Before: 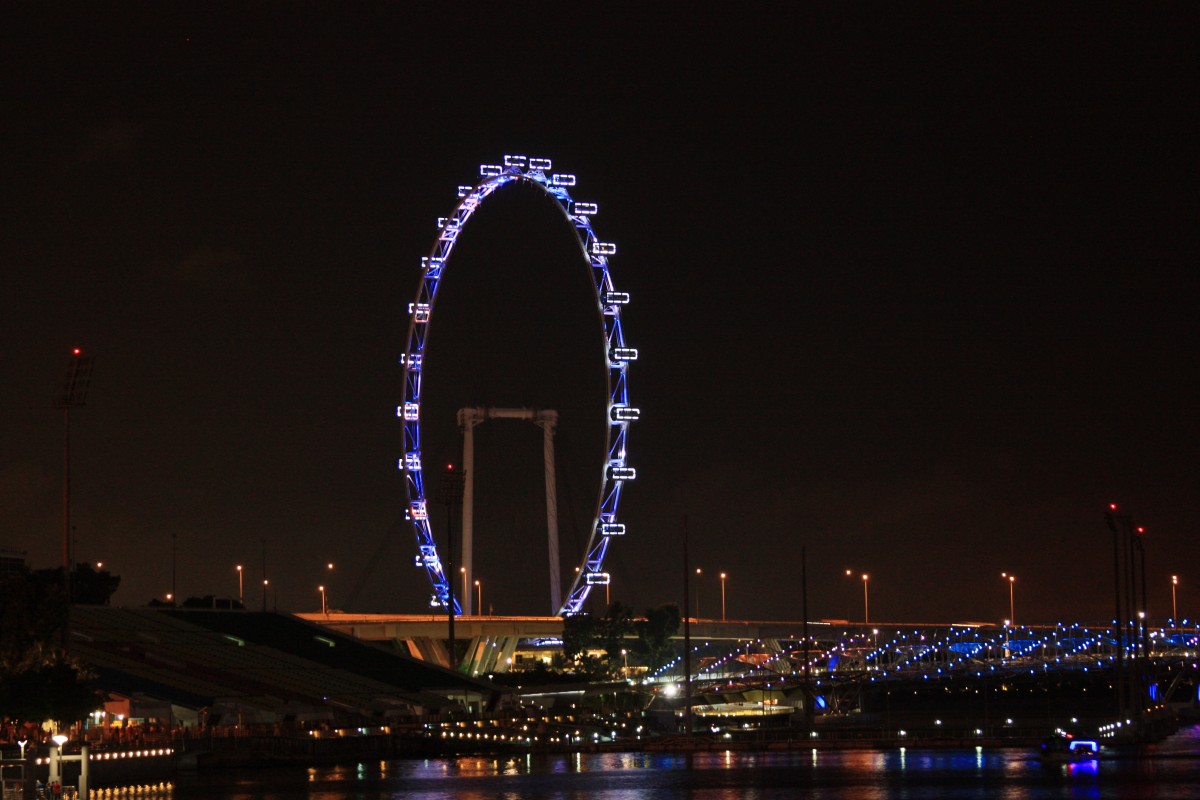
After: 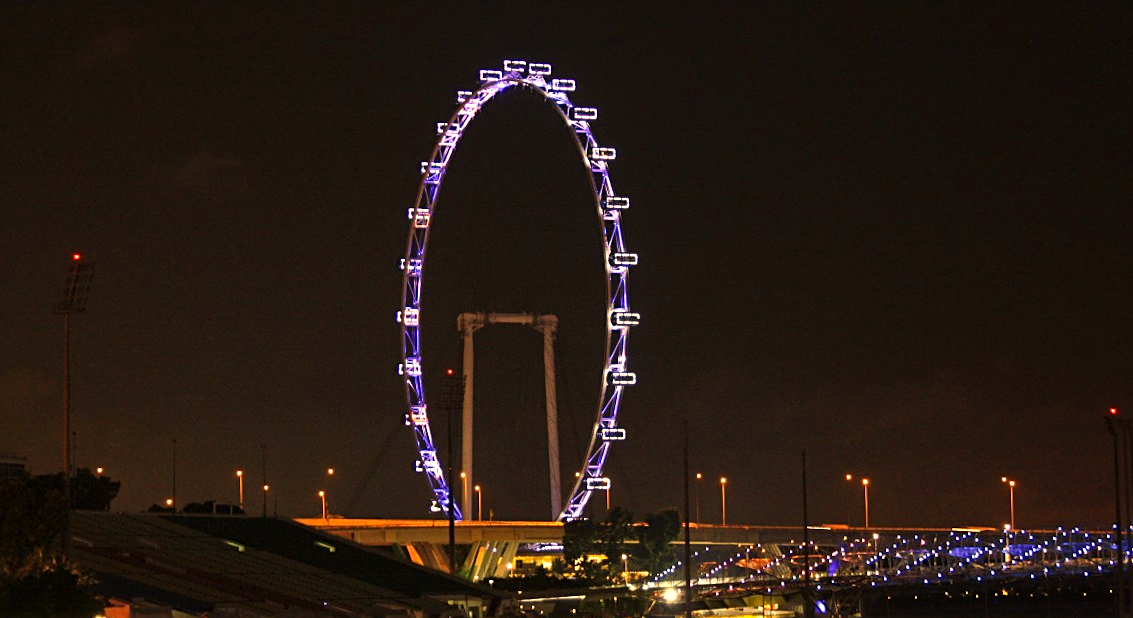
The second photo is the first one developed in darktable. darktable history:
color correction: highlights a* 14.93, highlights b* 32.33
sharpen: radius 2.528, amount 0.33
exposure: exposure 0.606 EV, compensate highlight preservation false
crop and rotate: angle 0.059°, top 11.839%, right 5.411%, bottom 10.758%
shadows and highlights: shadows 20.56, highlights -19.32, highlights color adjustment 45.86%, soften with gaussian
tone equalizer: on, module defaults
